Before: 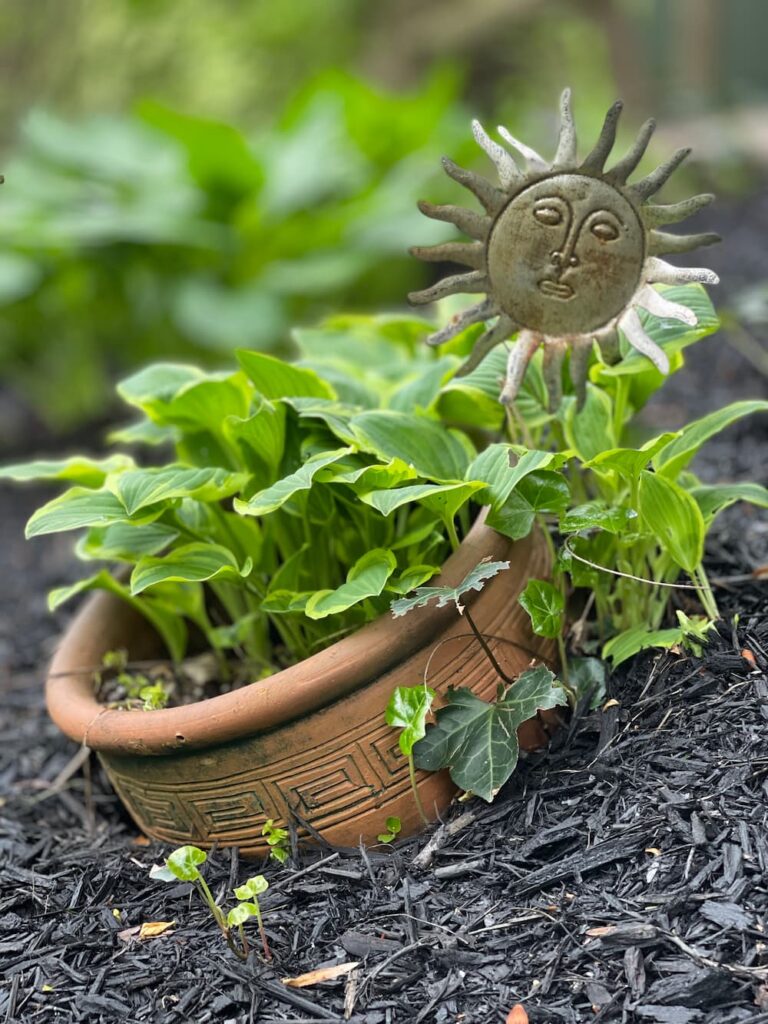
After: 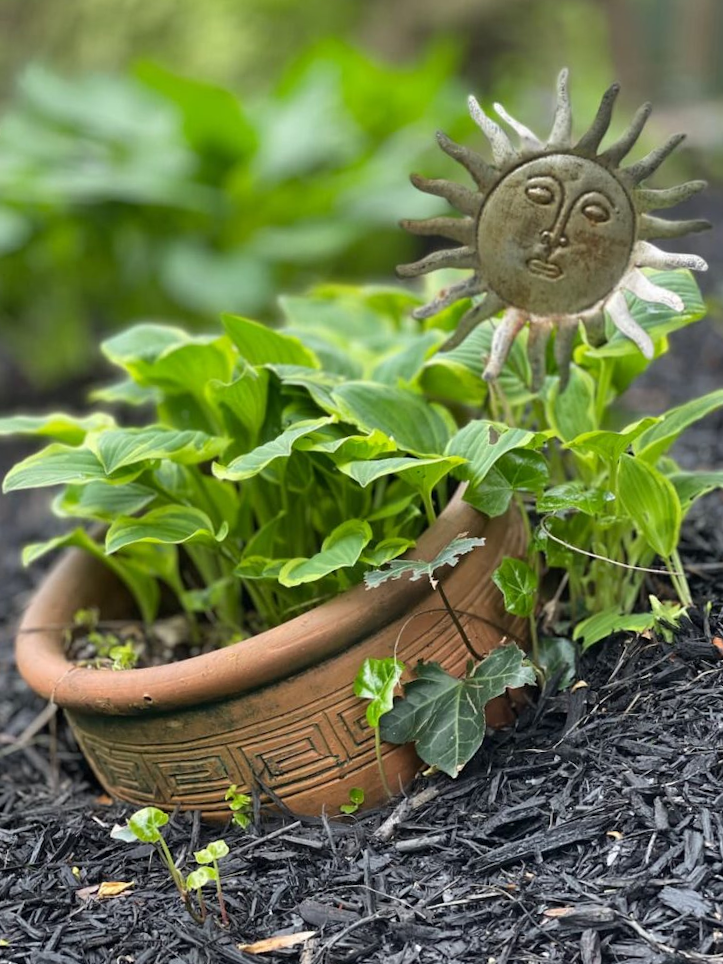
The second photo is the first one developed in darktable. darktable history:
crop and rotate: angle -2.7°
